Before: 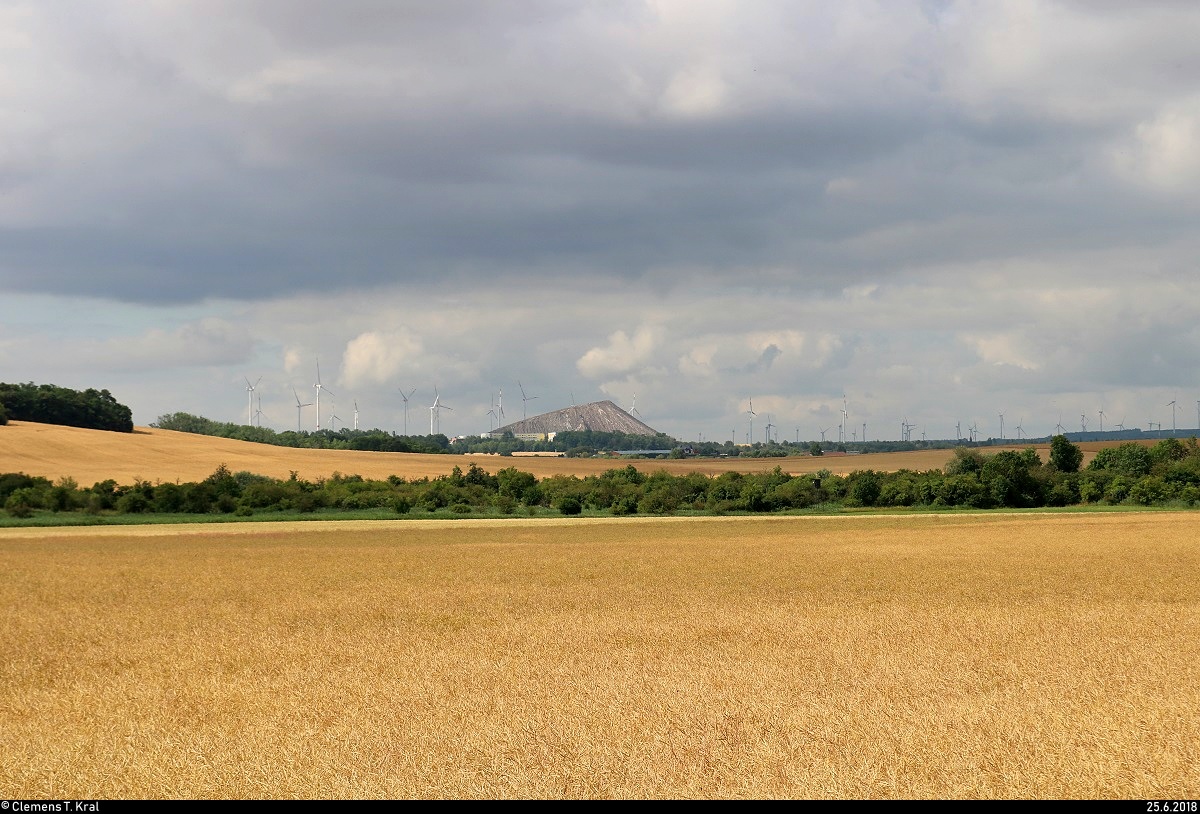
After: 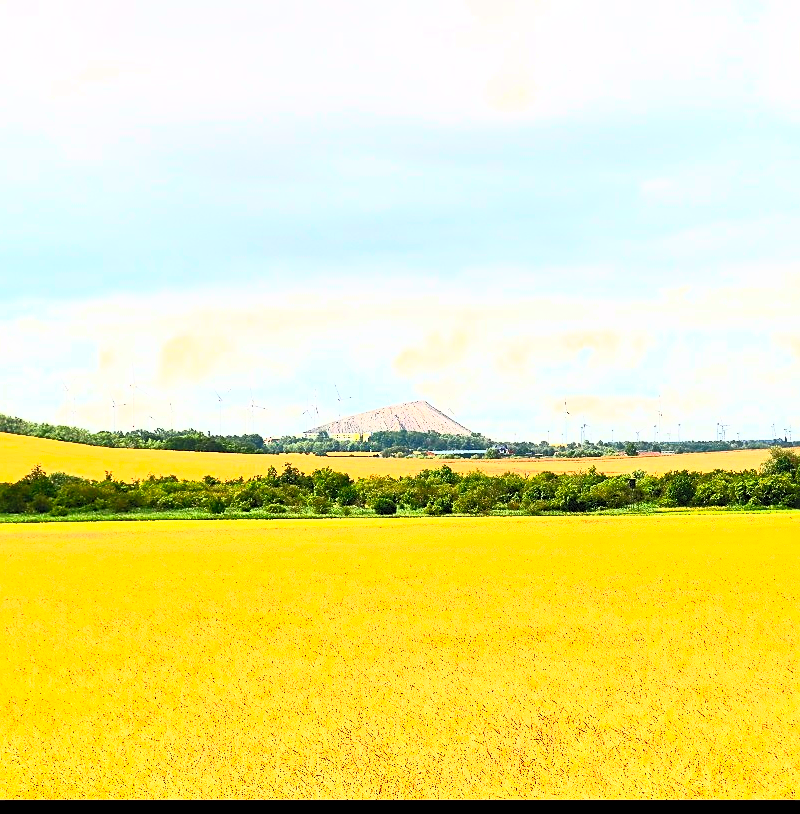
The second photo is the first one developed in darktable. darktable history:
contrast brightness saturation: contrast 0.995, brightness 0.985, saturation 0.999
exposure: exposure 0.445 EV, compensate highlight preservation false
crop and rotate: left 15.452%, right 17.873%
sharpen: radius 1.907, amount 0.407, threshold 1.238
